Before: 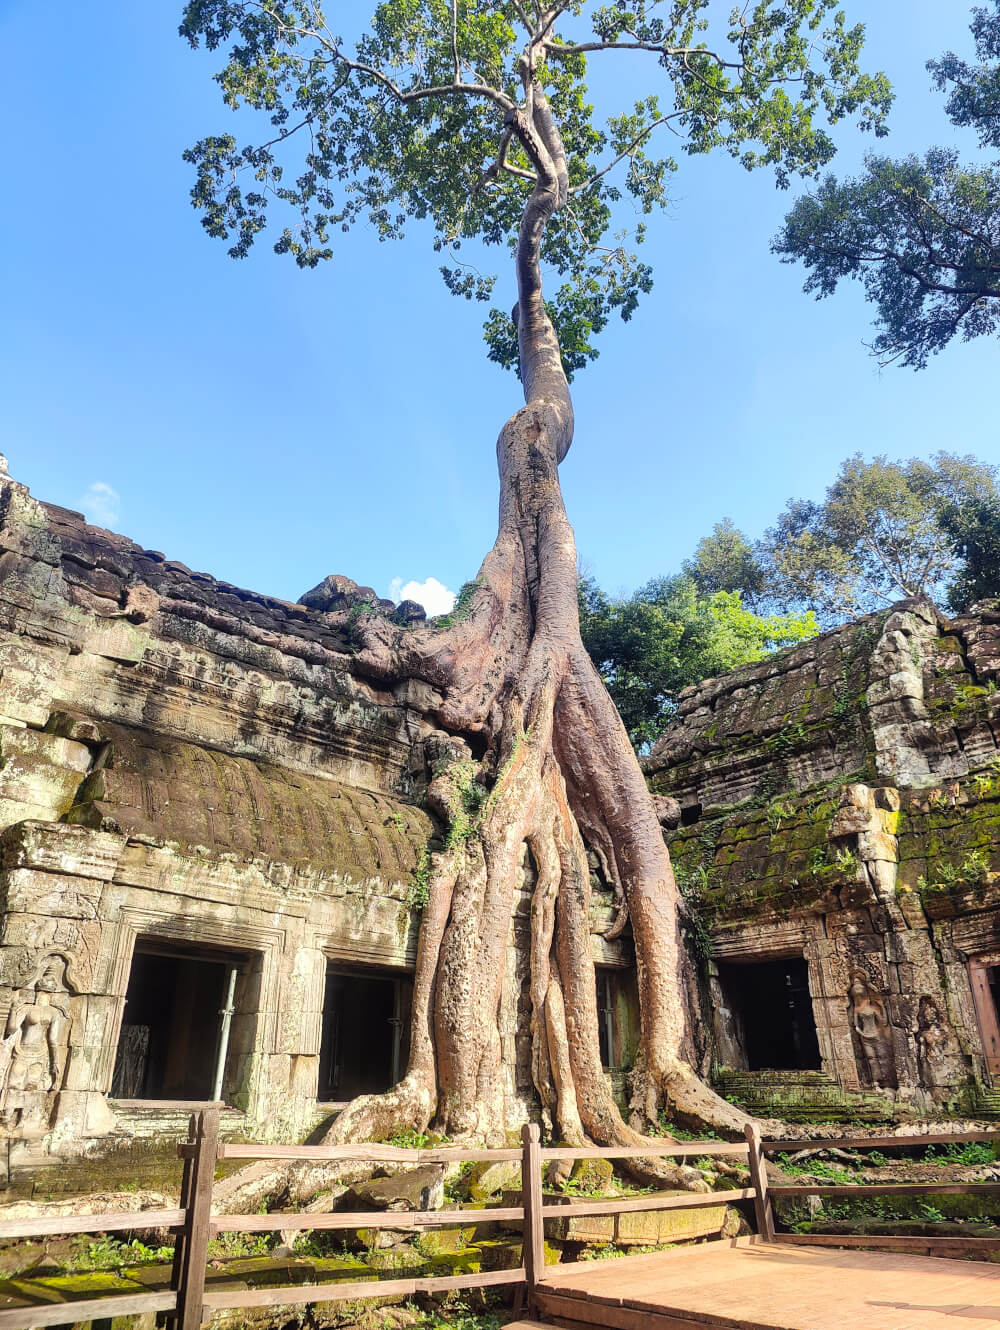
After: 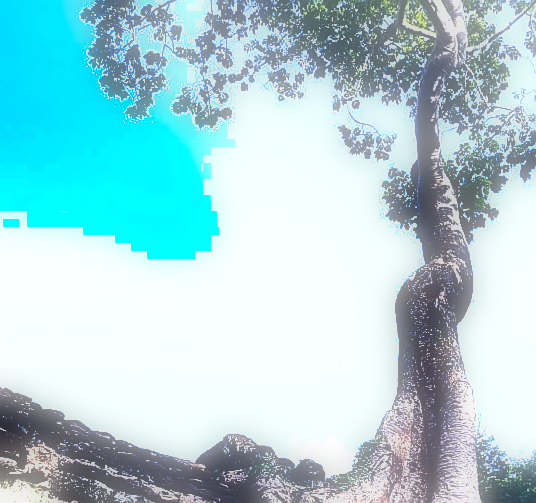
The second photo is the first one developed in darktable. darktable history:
shadows and highlights: shadows 20.91, highlights -82.73, soften with gaussian
sharpen: on, module defaults
velvia: on, module defaults
exposure: exposure 0.999 EV, compensate highlight preservation false
white balance: red 0.931, blue 1.11
crop: left 10.121%, top 10.631%, right 36.218%, bottom 51.526%
rotate and perspective: crop left 0, crop top 0
soften: on, module defaults
